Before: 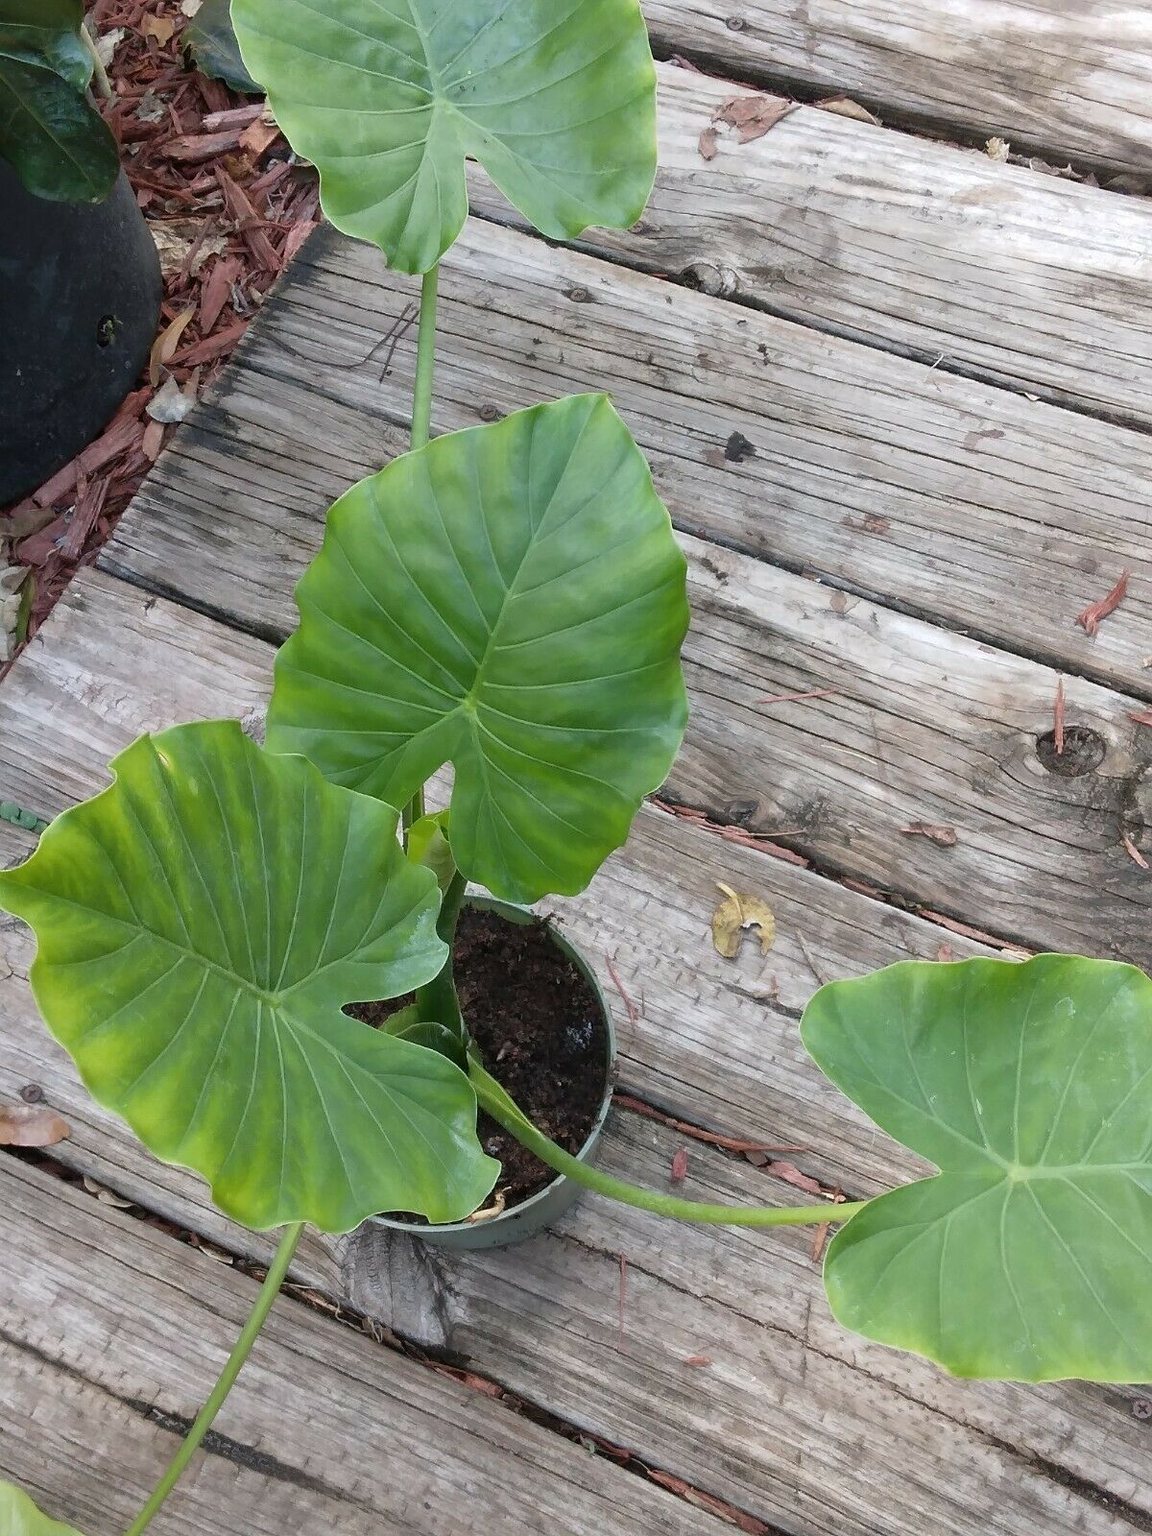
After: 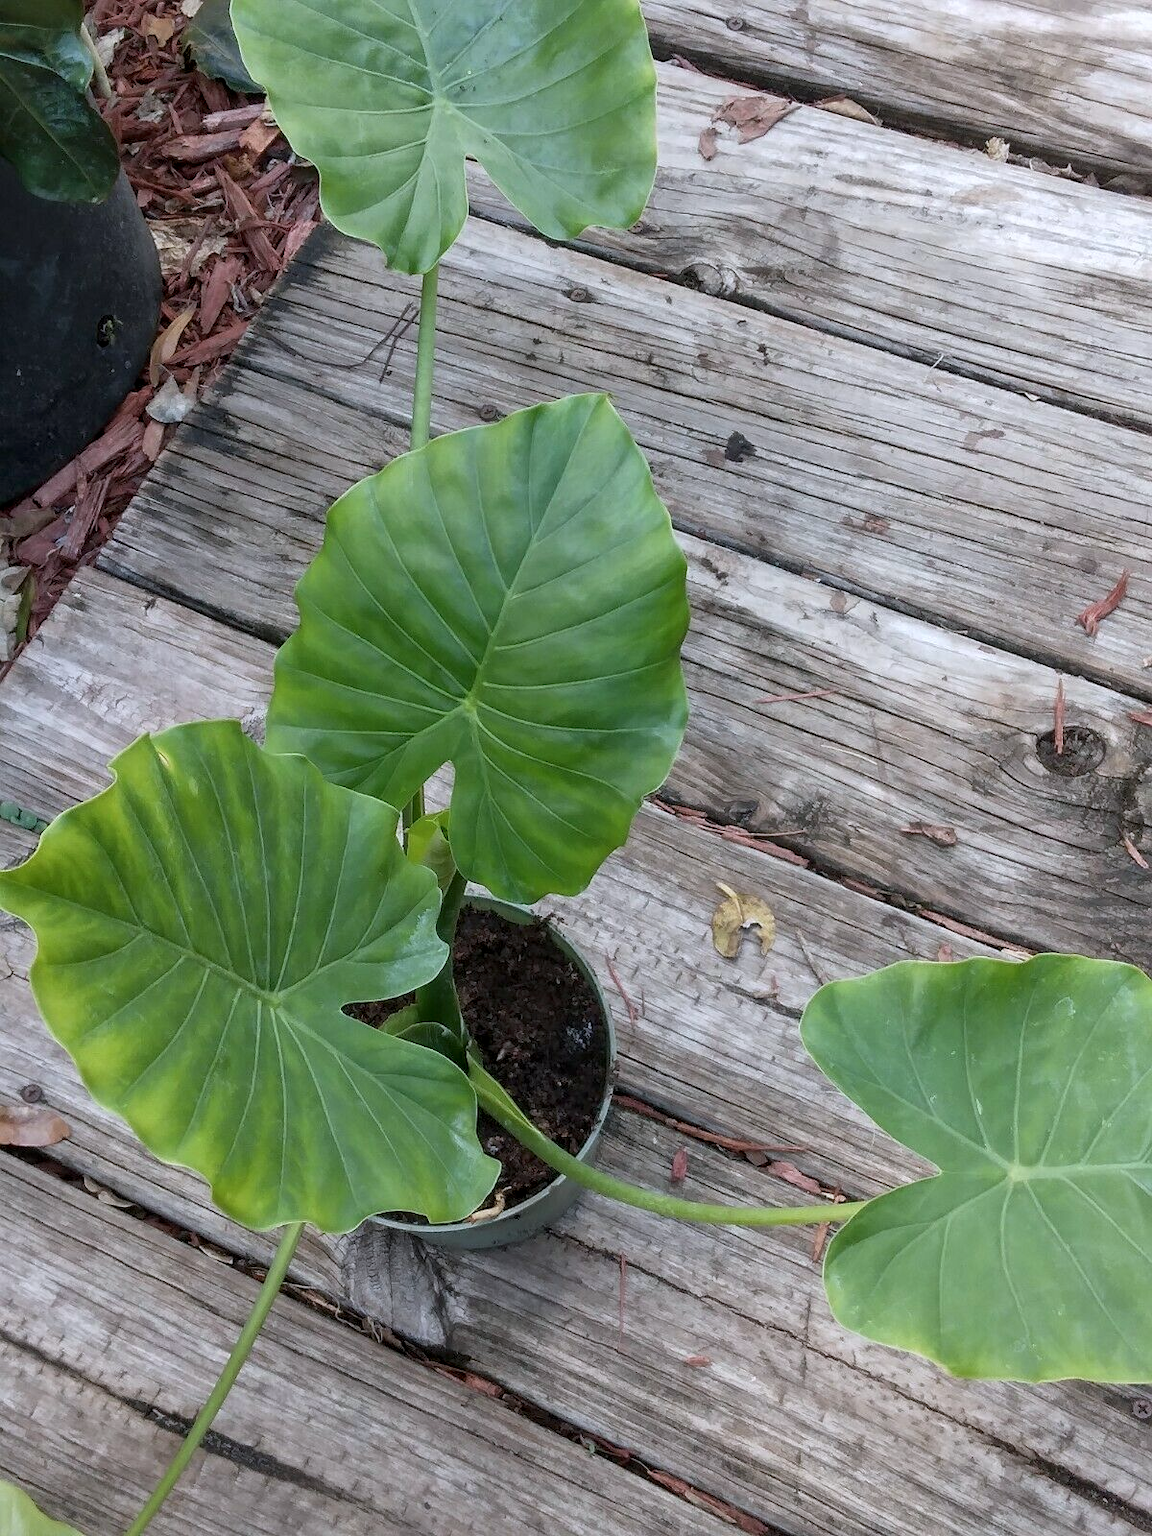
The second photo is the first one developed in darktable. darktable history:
exposure: exposure -0.17 EV, compensate highlight preservation false
color correction: highlights a* -0.12, highlights b* -5.43, shadows a* -0.14, shadows b* -0.12
local contrast: on, module defaults
